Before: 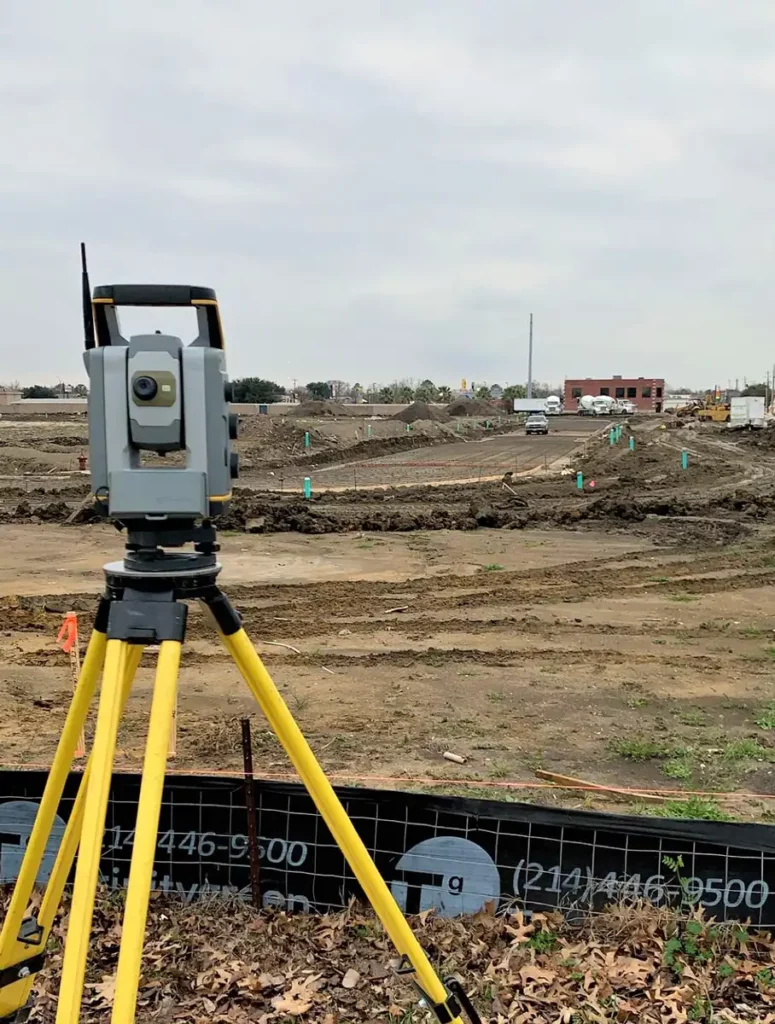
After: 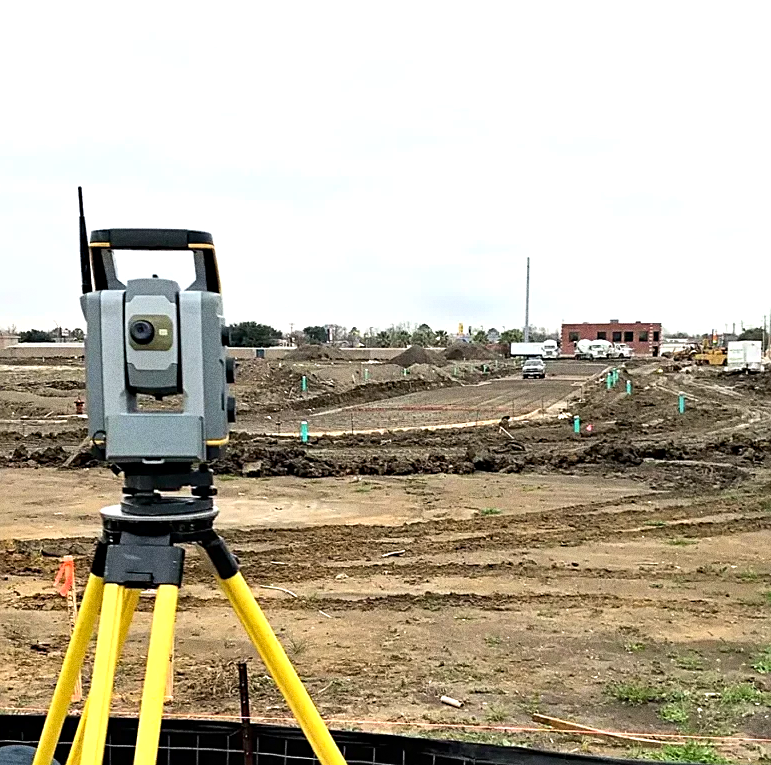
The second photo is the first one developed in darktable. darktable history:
levels: mode automatic, gray 50.8%
contrast brightness saturation: contrast 0.03, brightness -0.04
sharpen: on, module defaults
grain: coarseness 9.61 ISO, strength 35.62%
crop: left 0.387%, top 5.469%, bottom 19.809%
exposure: exposure 0.661 EV, compensate highlight preservation false
haze removal: strength 0.1, compatibility mode true, adaptive false
